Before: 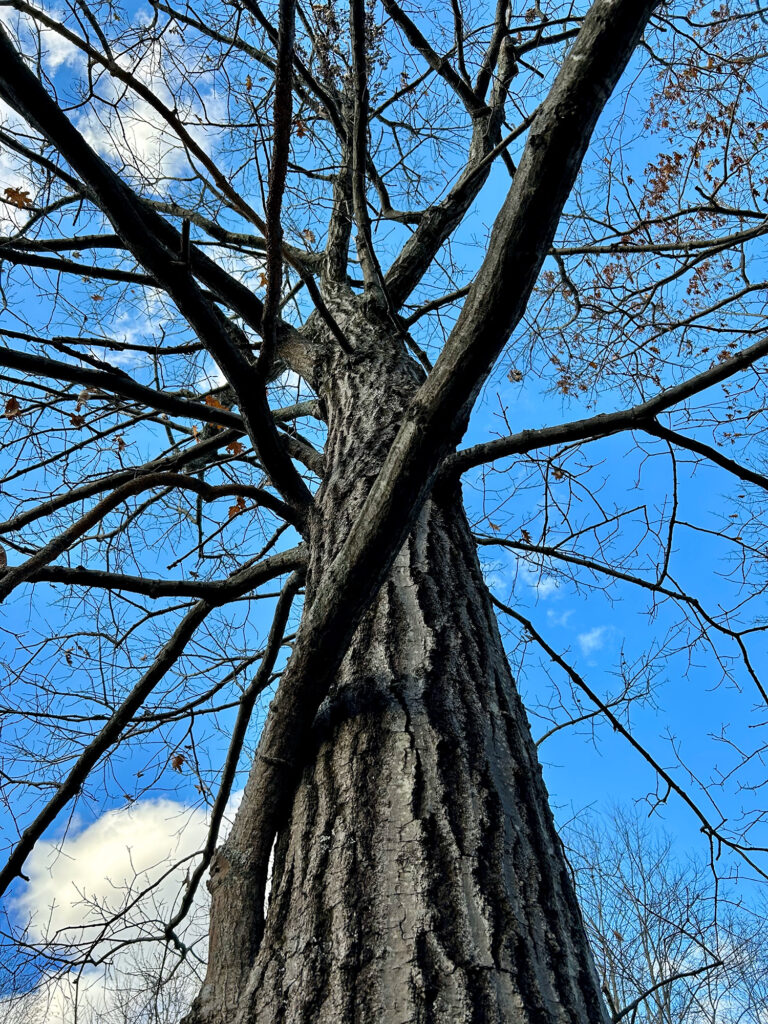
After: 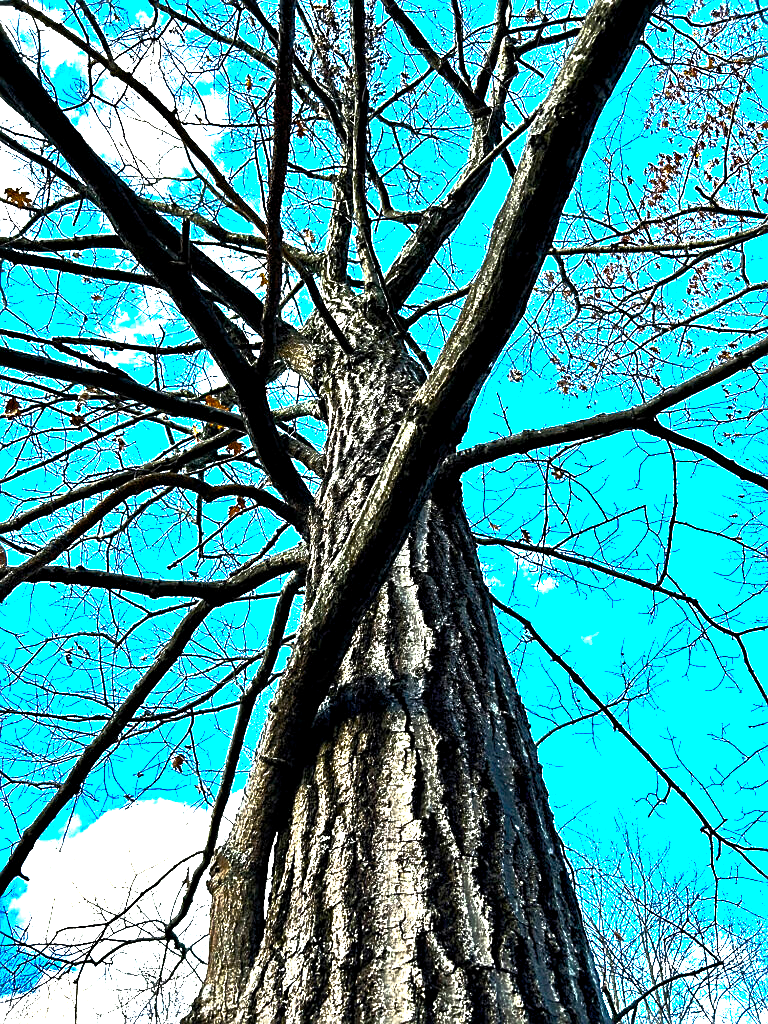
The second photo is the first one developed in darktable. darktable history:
color balance rgb: linear chroma grading › global chroma 9%, perceptual saturation grading › global saturation 36%, perceptual saturation grading › shadows 35%, perceptual brilliance grading › global brilliance 15%, perceptual brilliance grading › shadows -35%, global vibrance 15%
sharpen: on, module defaults
base curve: curves: ch0 [(0, 0) (0.564, 0.291) (0.802, 0.731) (1, 1)]
exposure: black level correction 0.001, exposure 1.735 EV, compensate highlight preservation false
